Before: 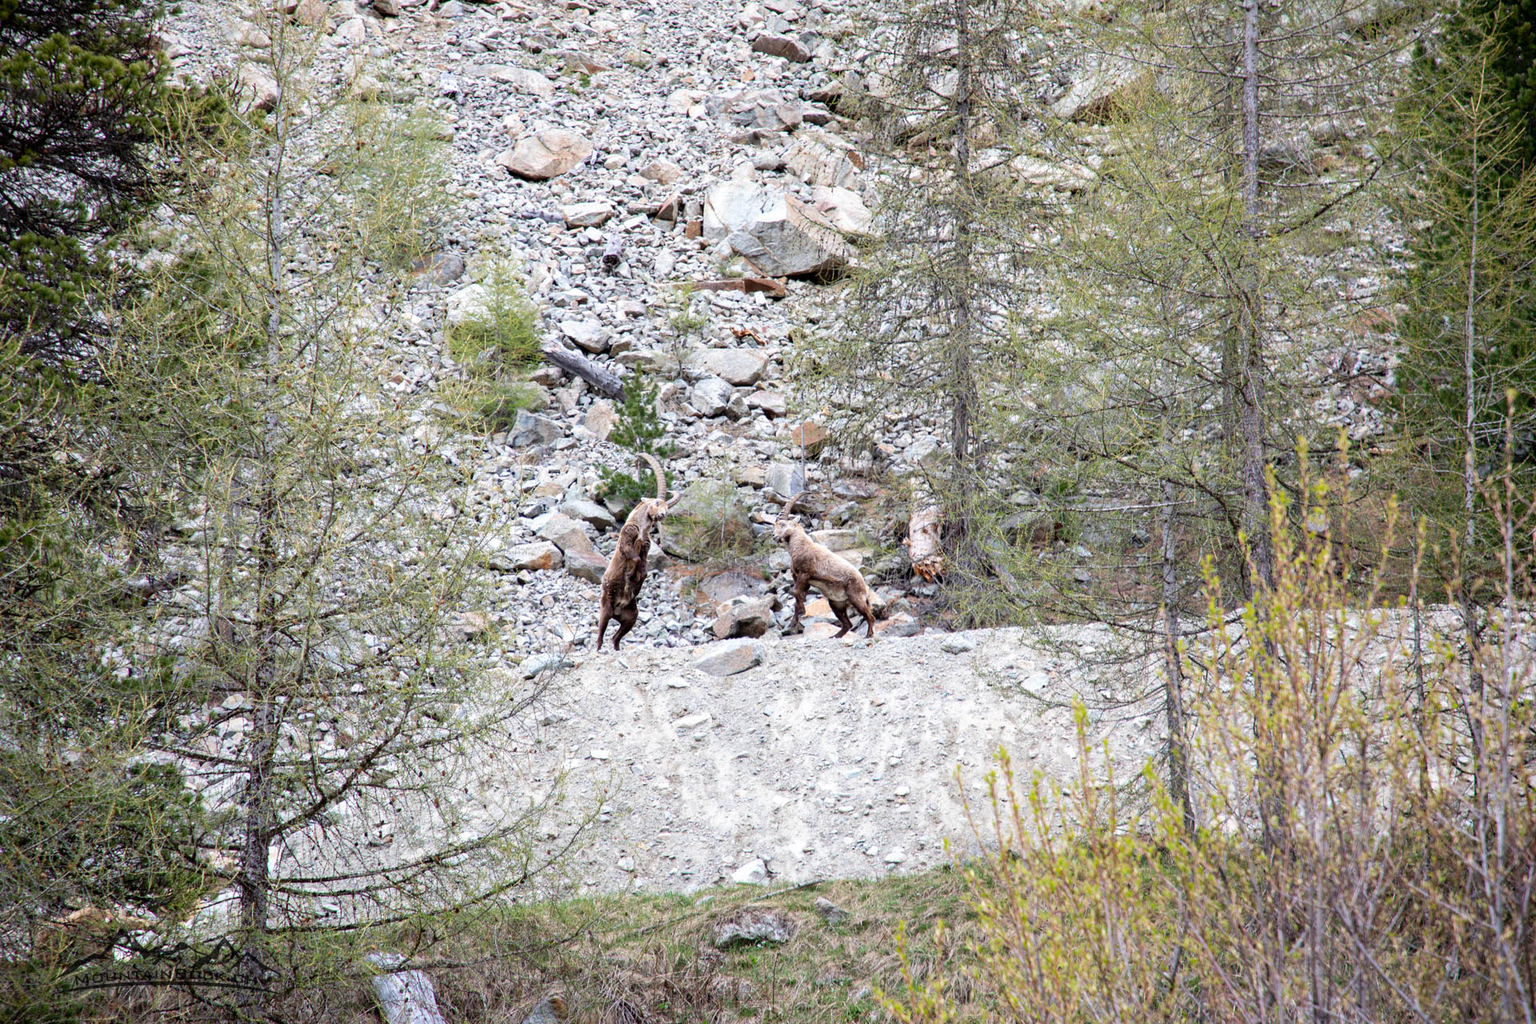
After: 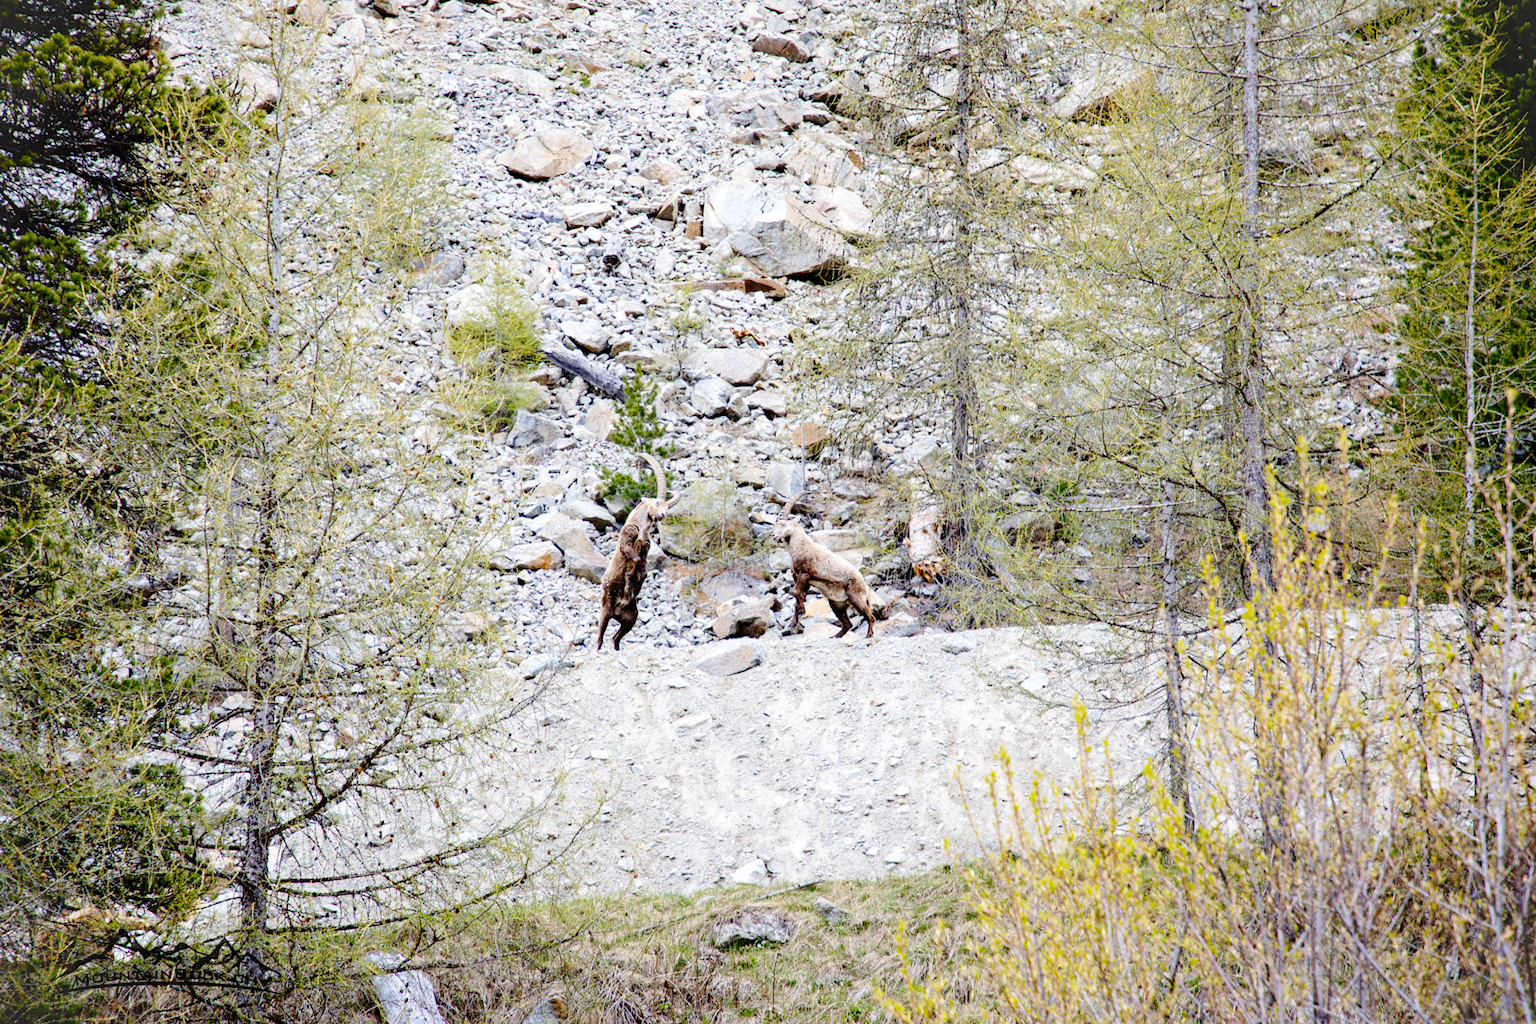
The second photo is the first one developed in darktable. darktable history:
vignetting: fall-off start 100%, brightness 0.05, saturation 0
tone curve: curves: ch0 [(0, 0) (0.003, 0.001) (0.011, 0.006) (0.025, 0.012) (0.044, 0.018) (0.069, 0.025) (0.1, 0.045) (0.136, 0.074) (0.177, 0.124) (0.224, 0.196) (0.277, 0.289) (0.335, 0.396) (0.399, 0.495) (0.468, 0.585) (0.543, 0.663) (0.623, 0.728) (0.709, 0.808) (0.801, 0.87) (0.898, 0.932) (1, 1)], preserve colors none
color contrast: green-magenta contrast 0.85, blue-yellow contrast 1.25, unbound 0
